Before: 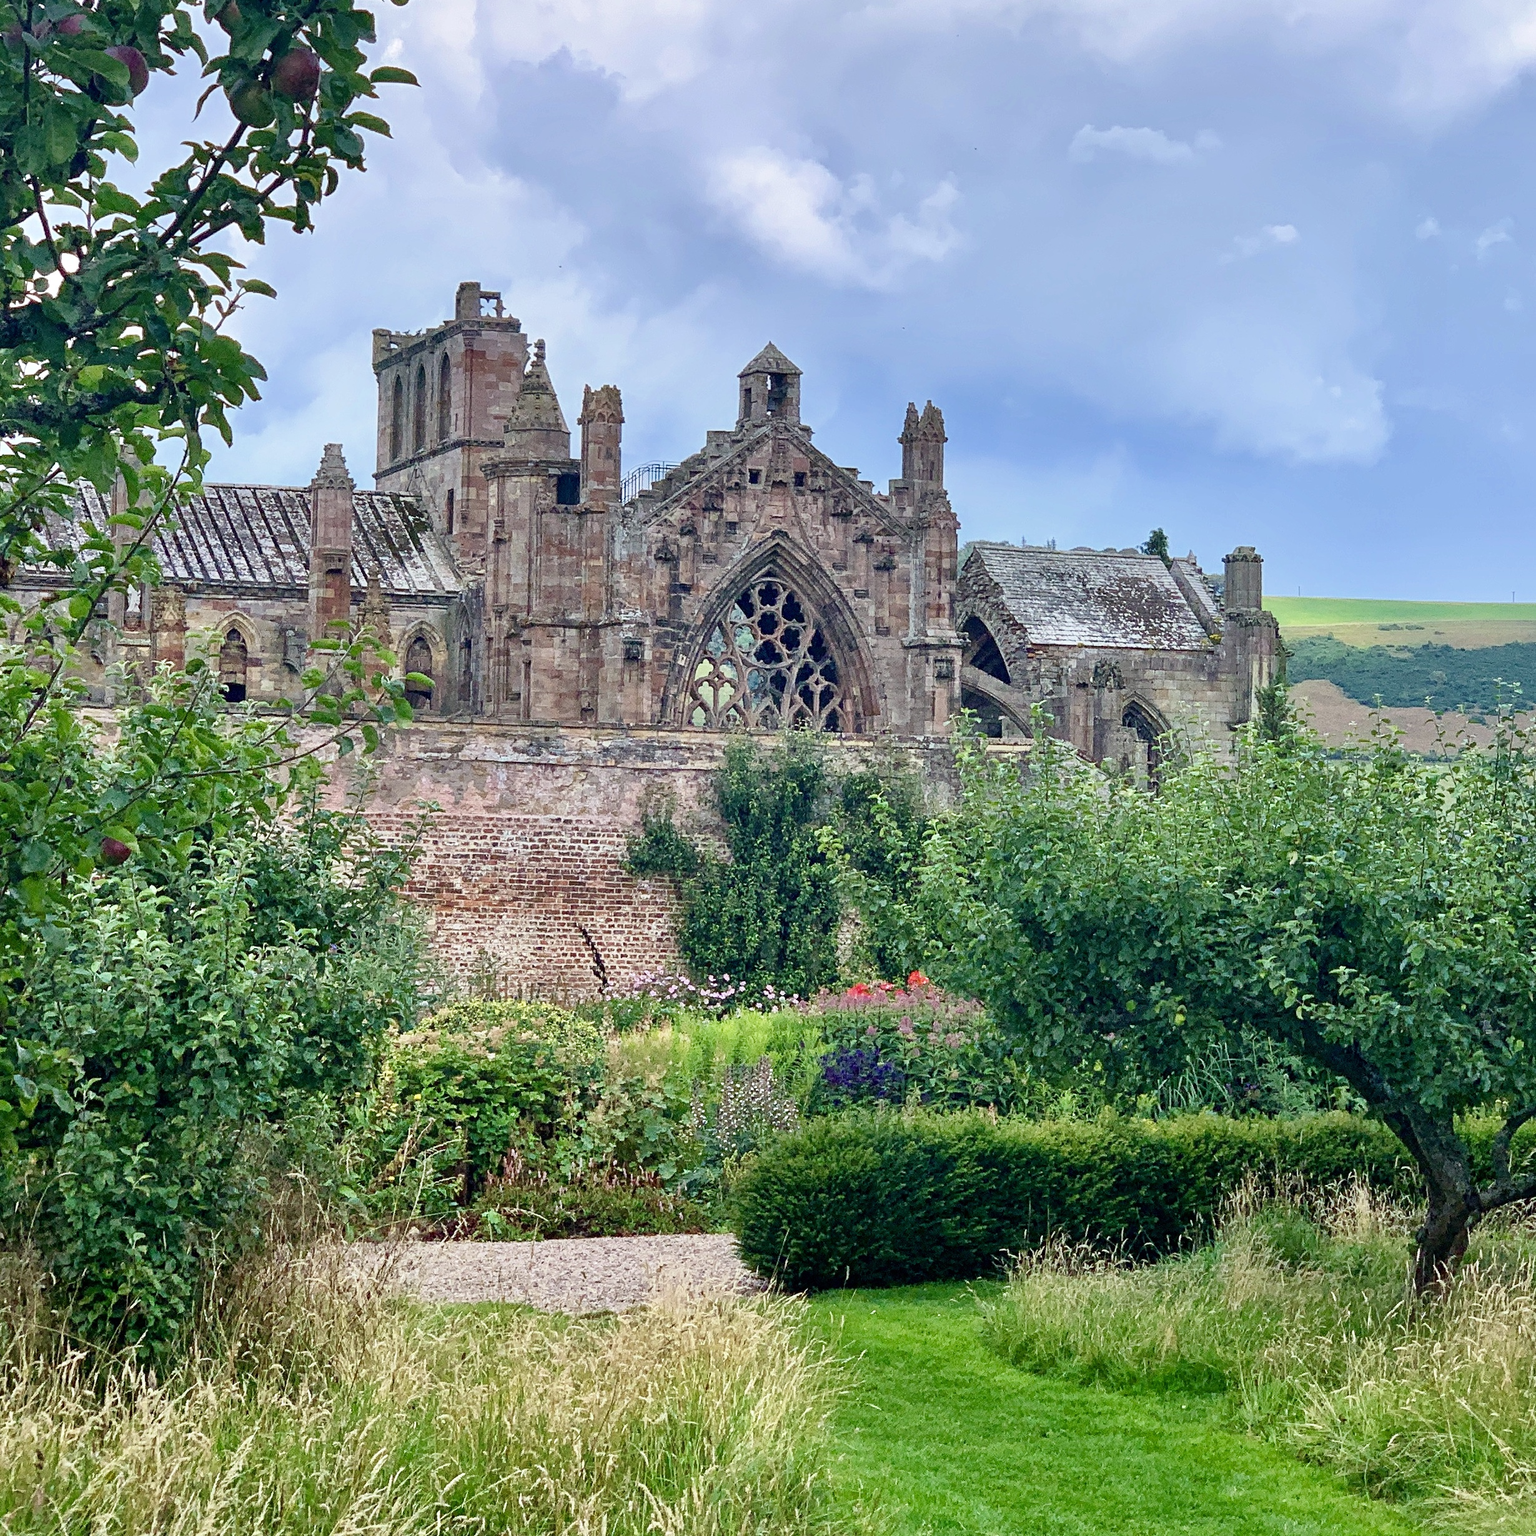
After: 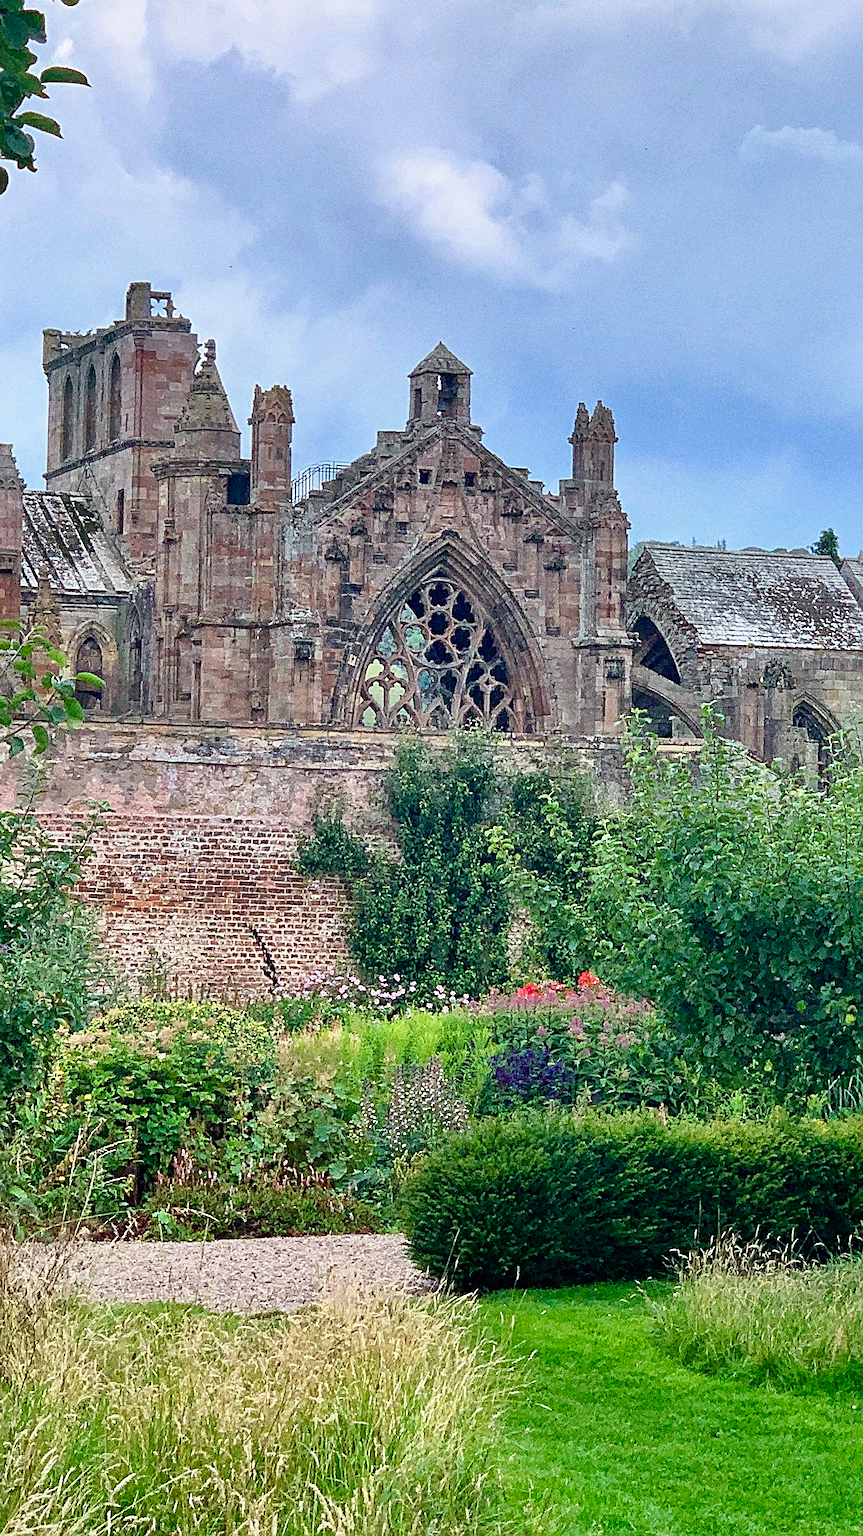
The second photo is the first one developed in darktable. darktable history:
crop: left 21.496%, right 22.254%
sharpen: on, module defaults
white balance: emerald 1
grain: coarseness 0.09 ISO, strength 40%
